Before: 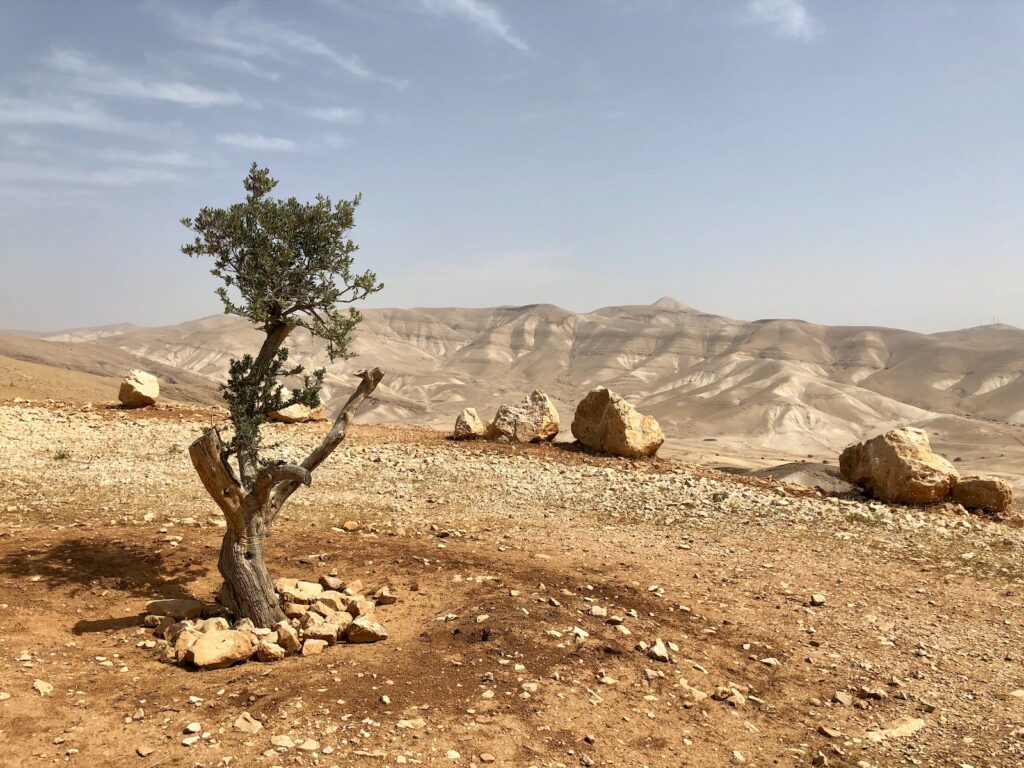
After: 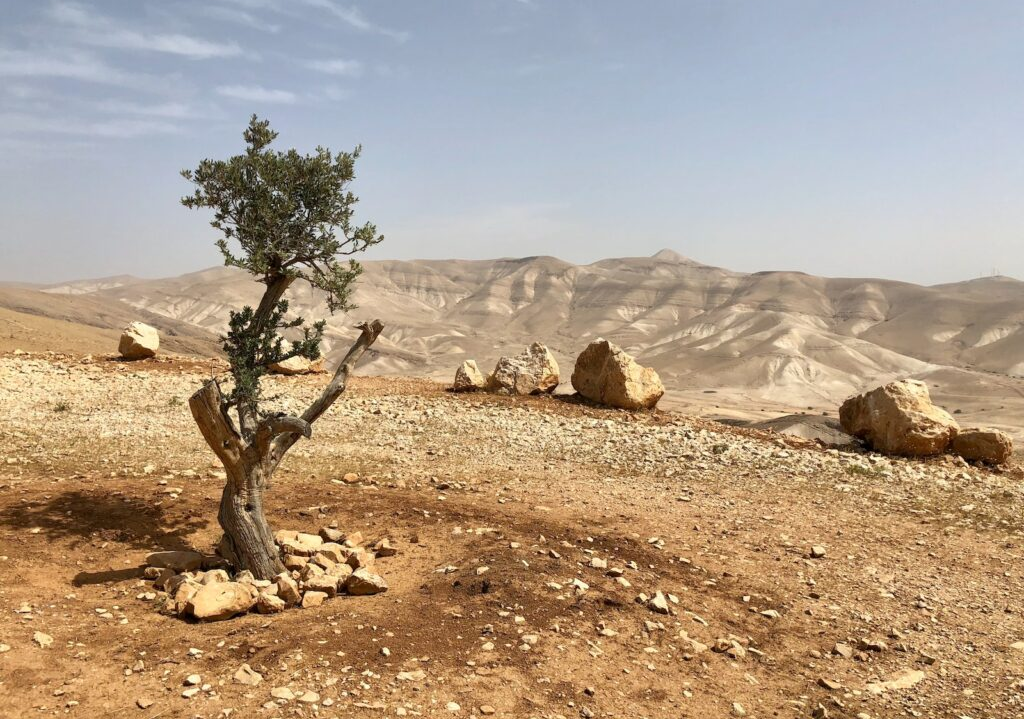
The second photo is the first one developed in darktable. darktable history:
crop and rotate: top 6.341%
